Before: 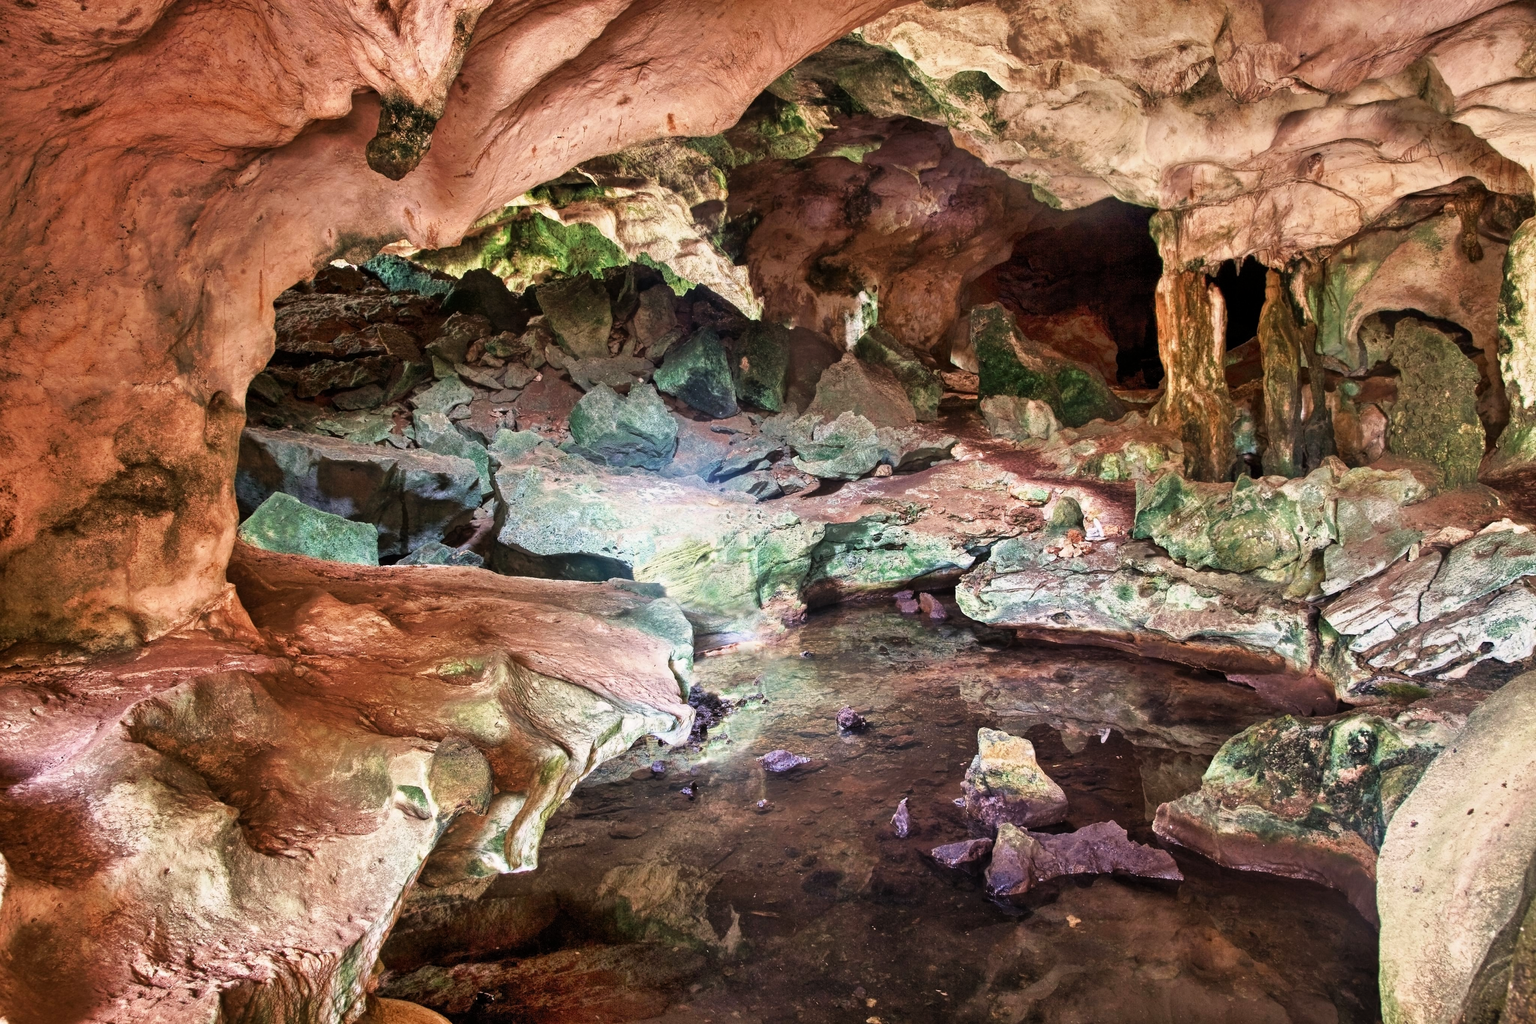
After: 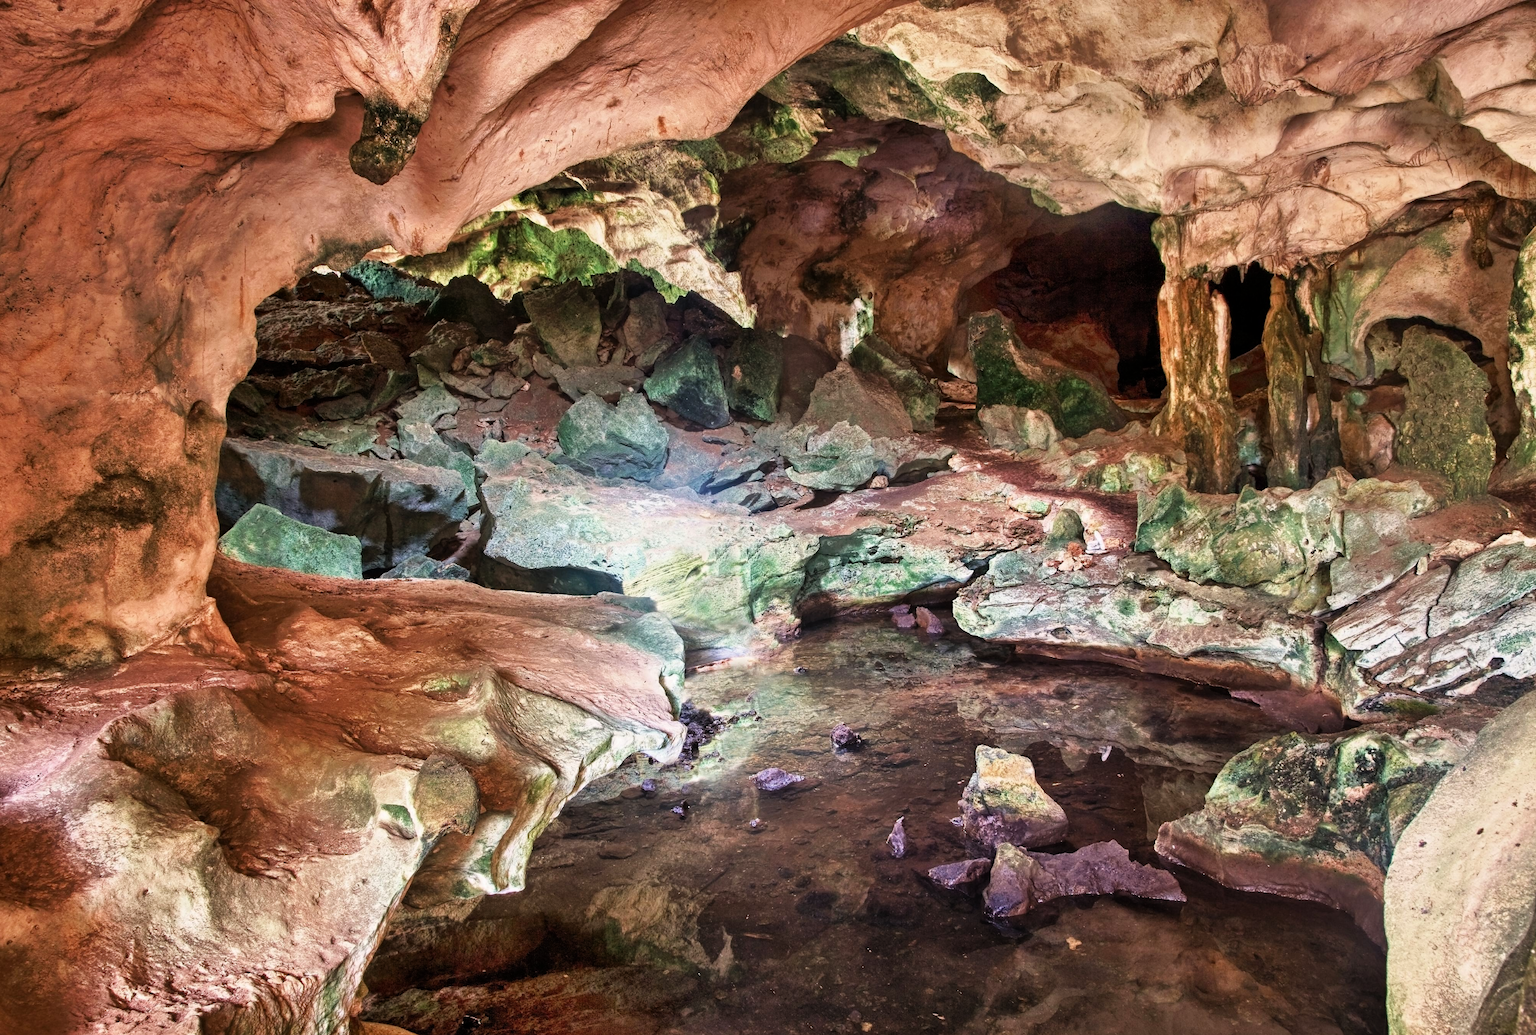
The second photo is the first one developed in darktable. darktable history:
crop and rotate: left 1.648%, right 0.685%, bottom 1.239%
